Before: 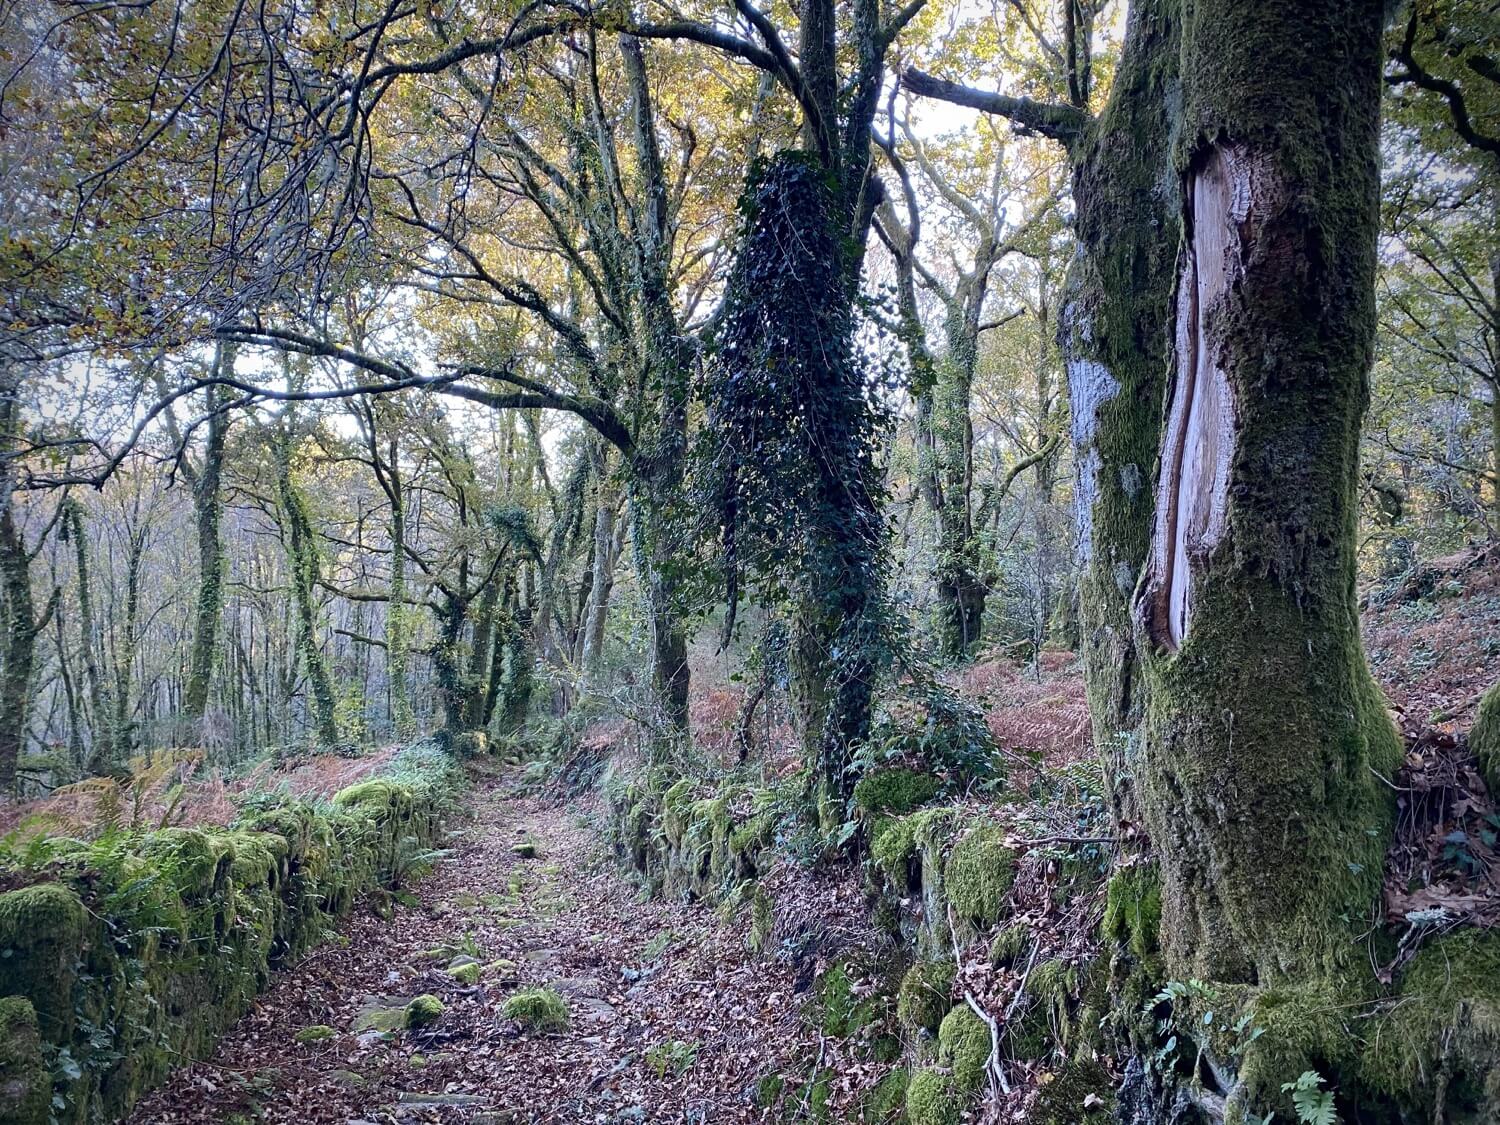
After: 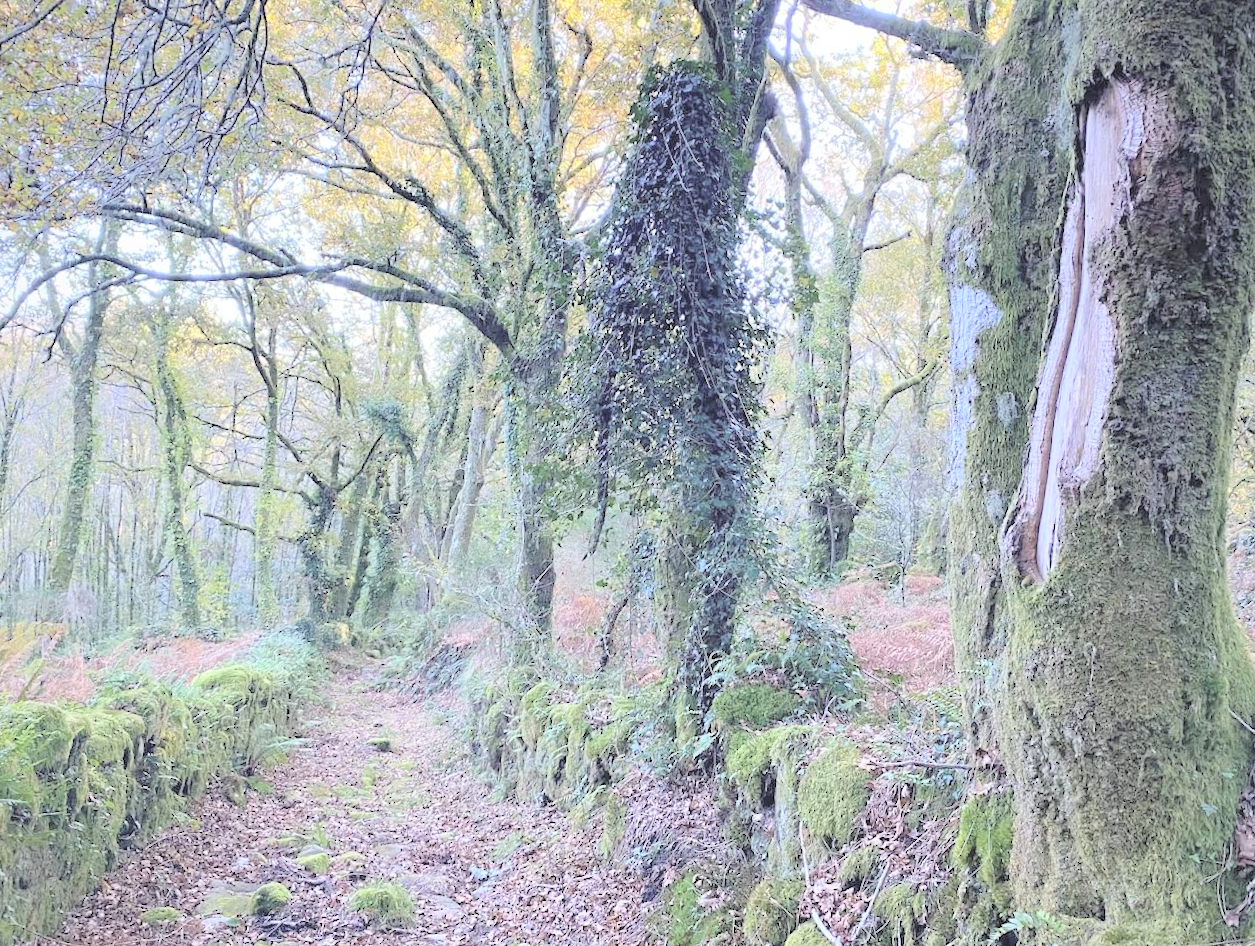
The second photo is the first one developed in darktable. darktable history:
contrast brightness saturation: brightness 0.984
crop and rotate: angle -3.28°, left 5.441%, top 5.175%, right 4.605%, bottom 4.411%
